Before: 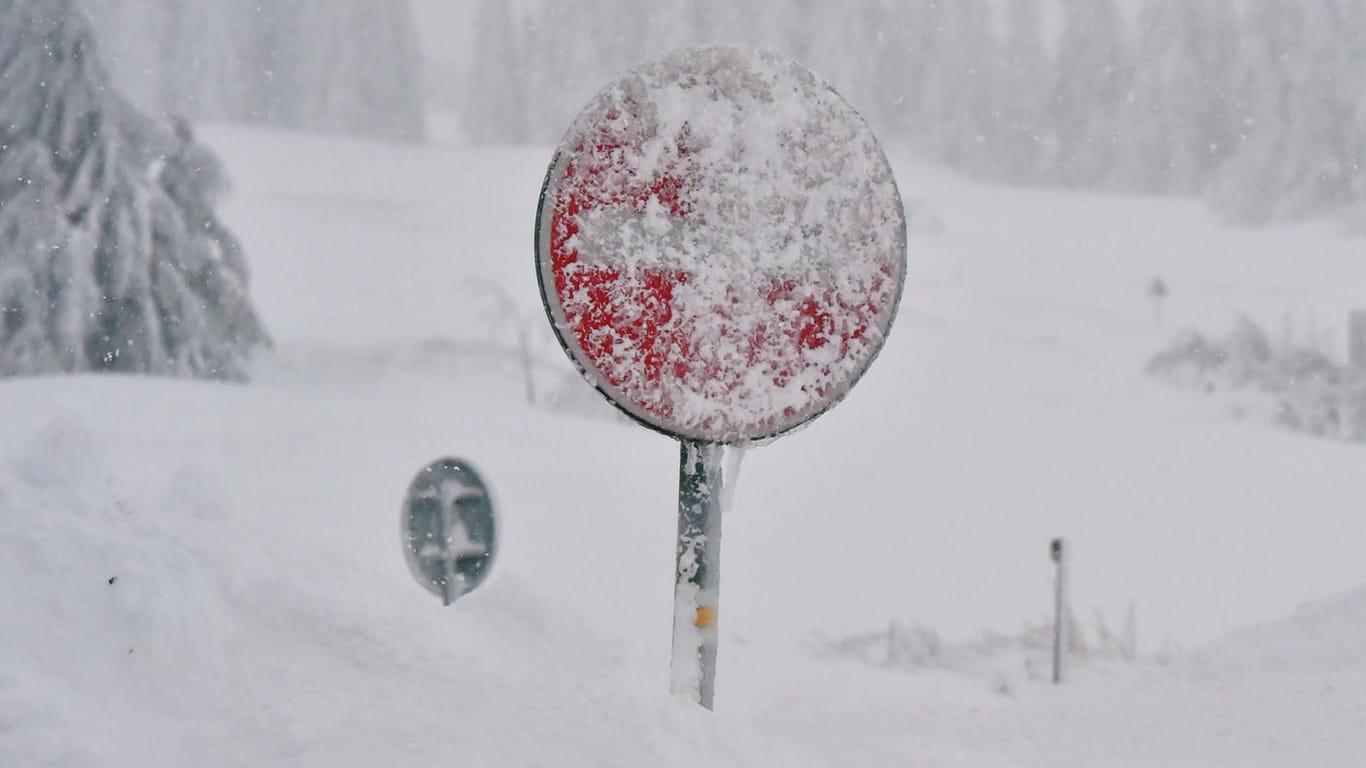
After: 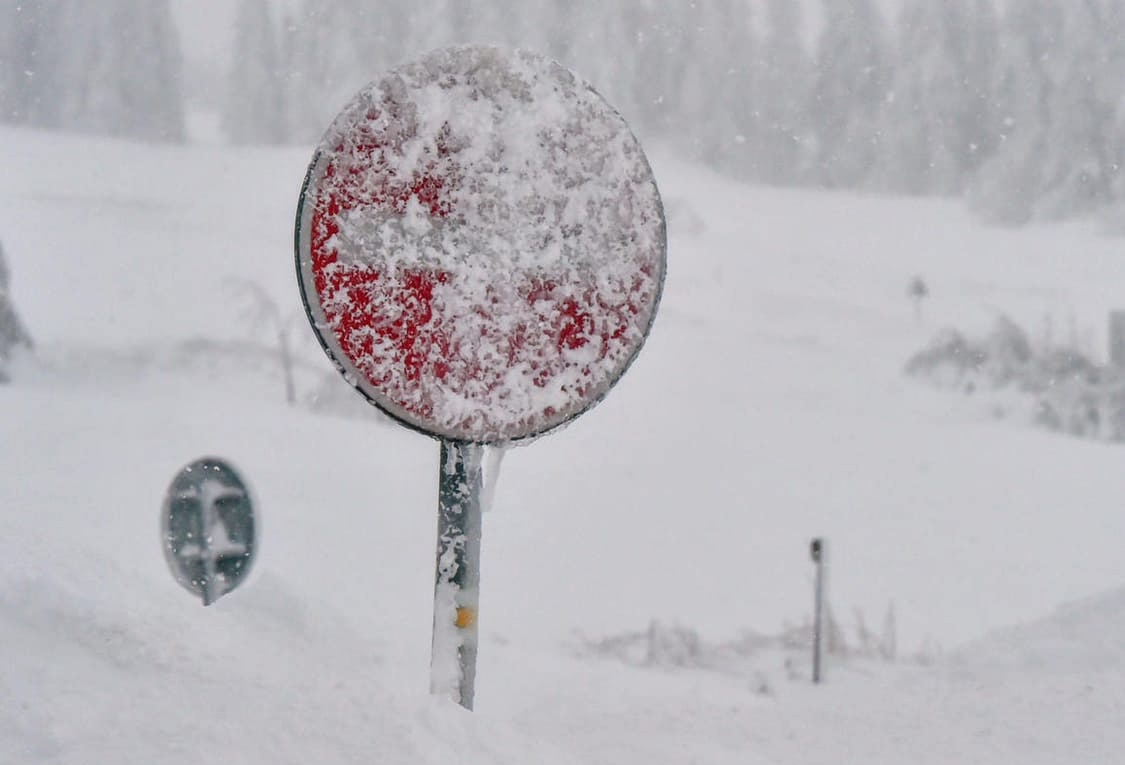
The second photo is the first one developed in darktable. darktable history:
crop: left 17.58%, bottom 0.05%
local contrast: highlights 0%, shadows 5%, detail 134%
color calibration: illuminant same as pipeline (D50), adaptation XYZ, x 0.345, y 0.357, temperature 5016.45 K
